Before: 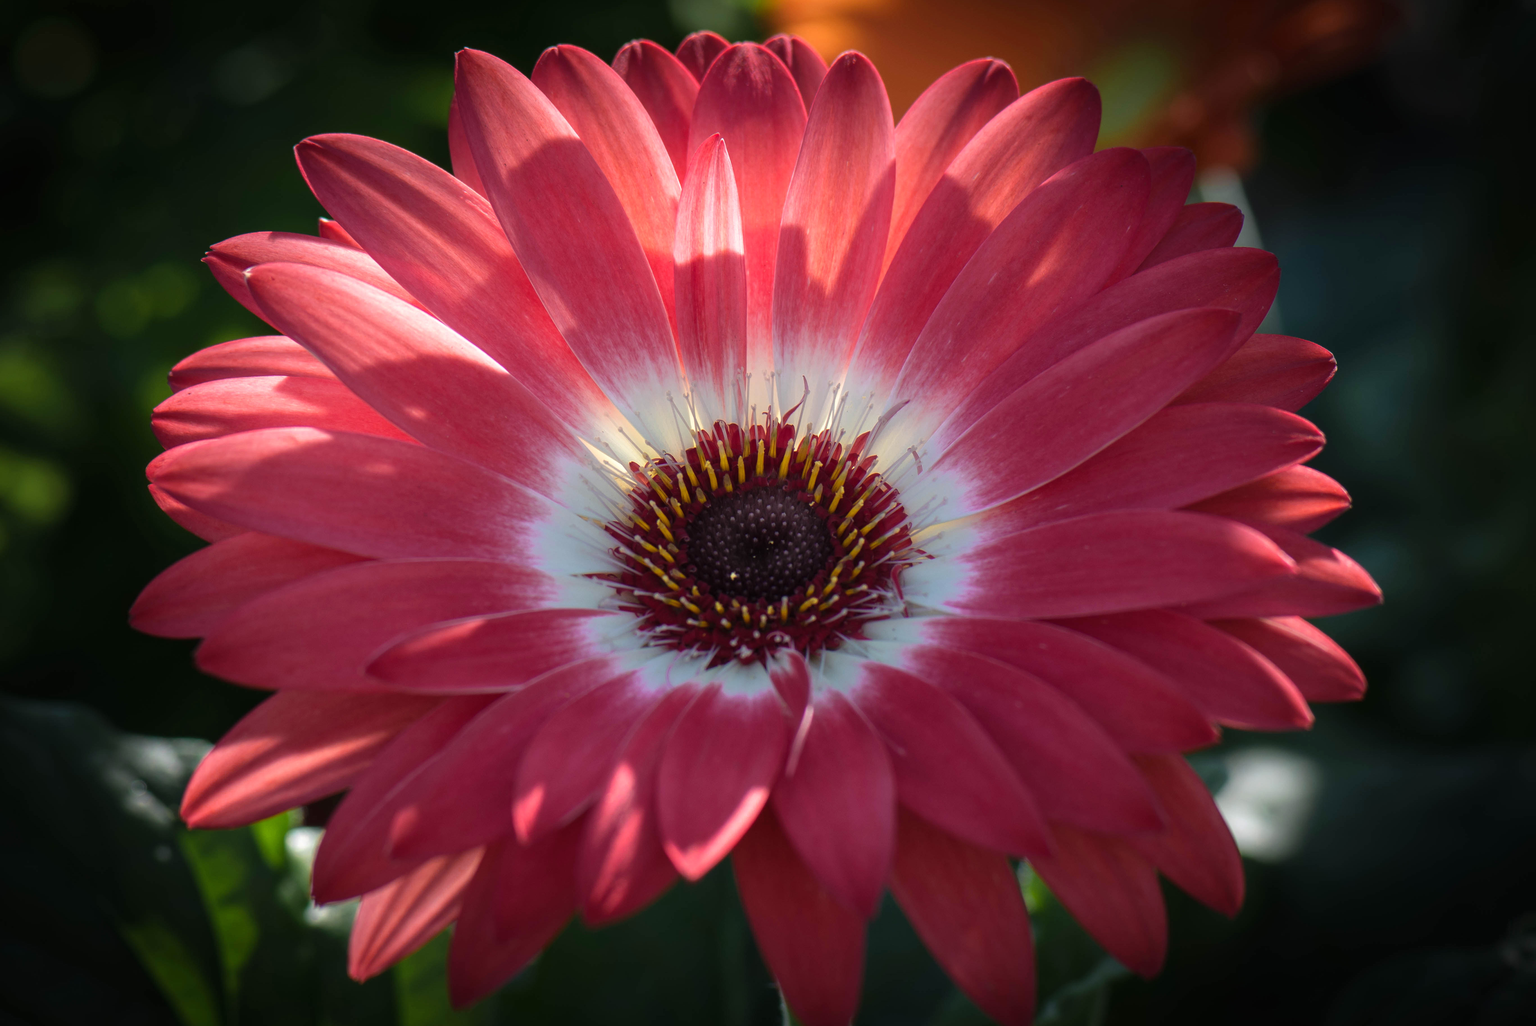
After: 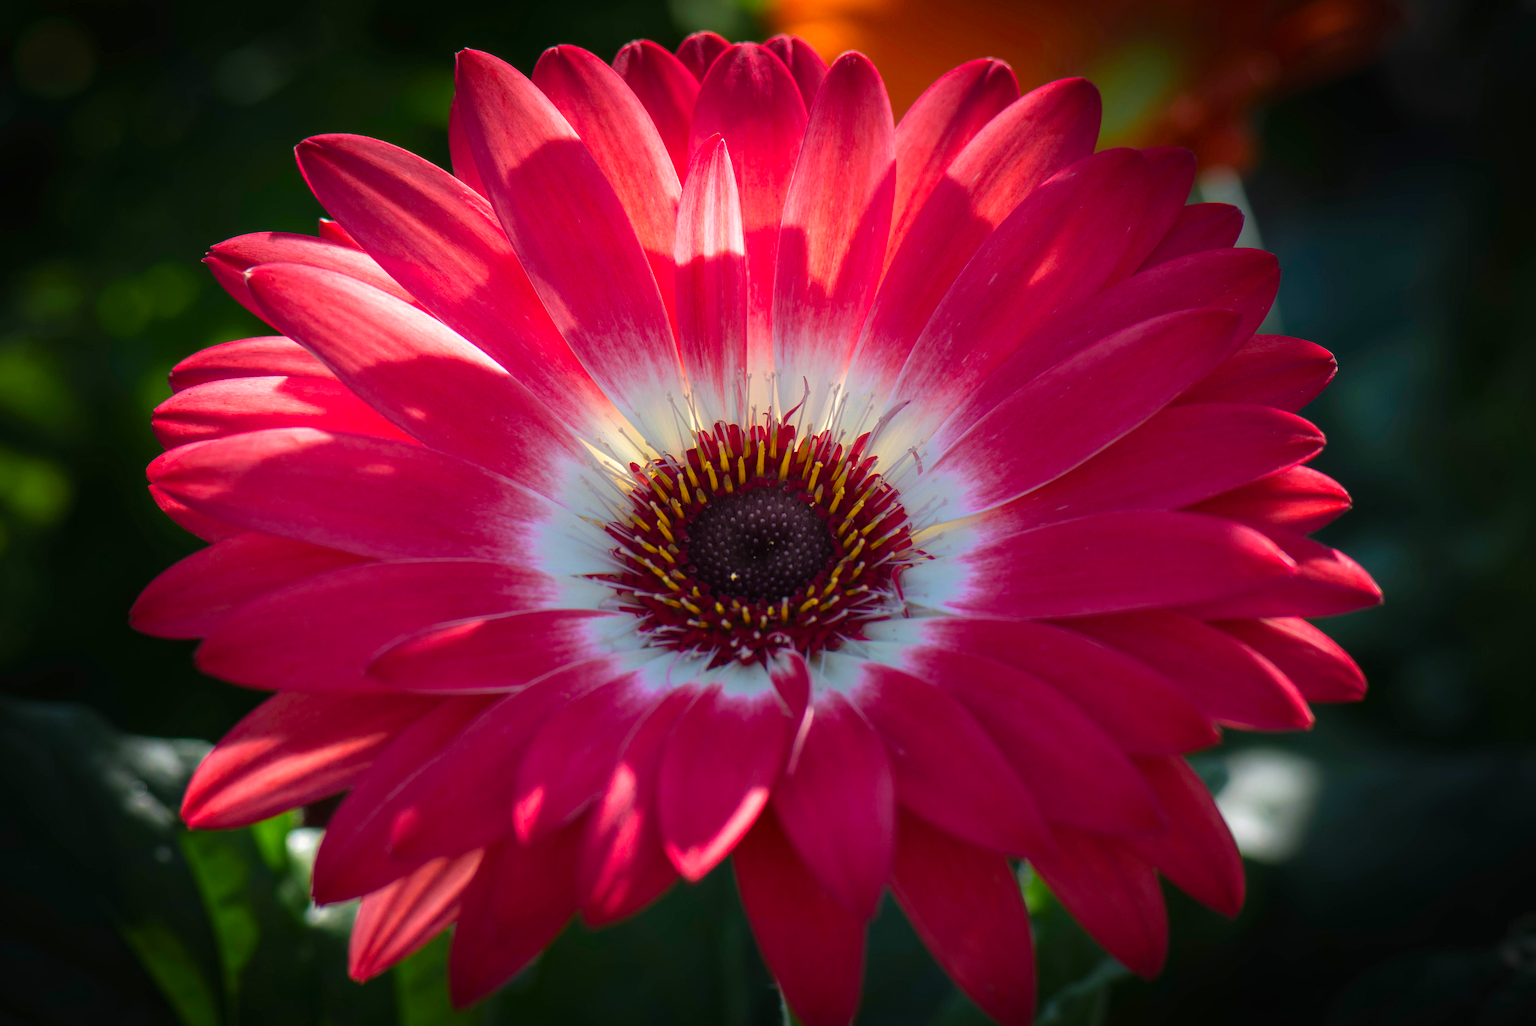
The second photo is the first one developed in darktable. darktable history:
color correction: highlights b* -0.043, saturation 1.34
